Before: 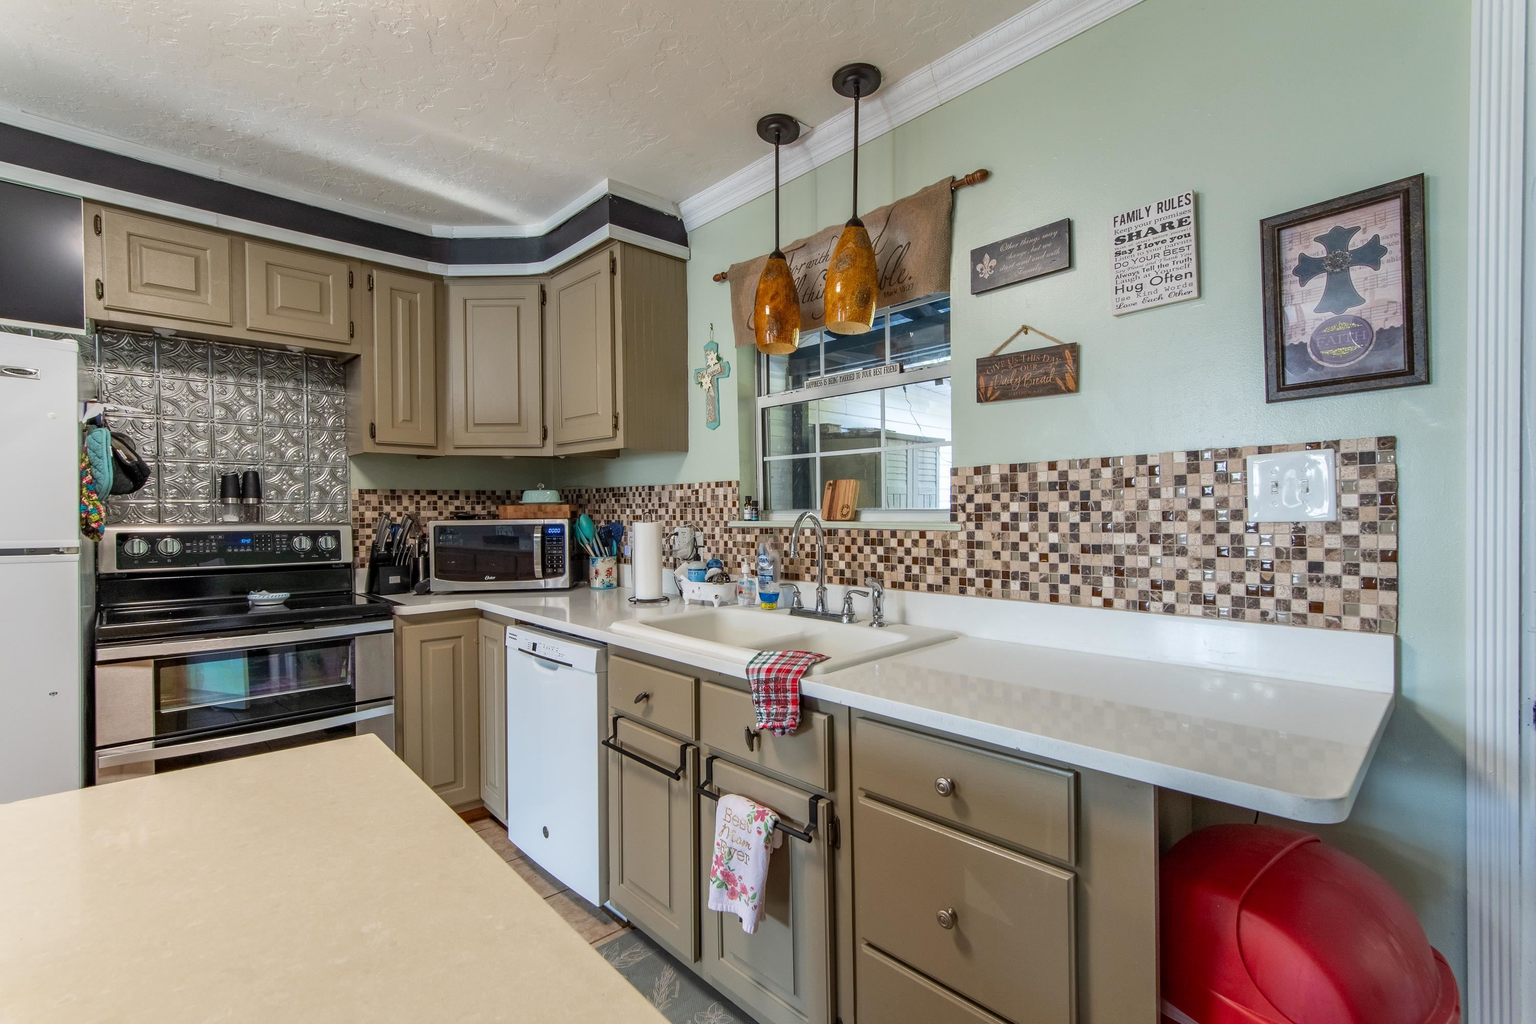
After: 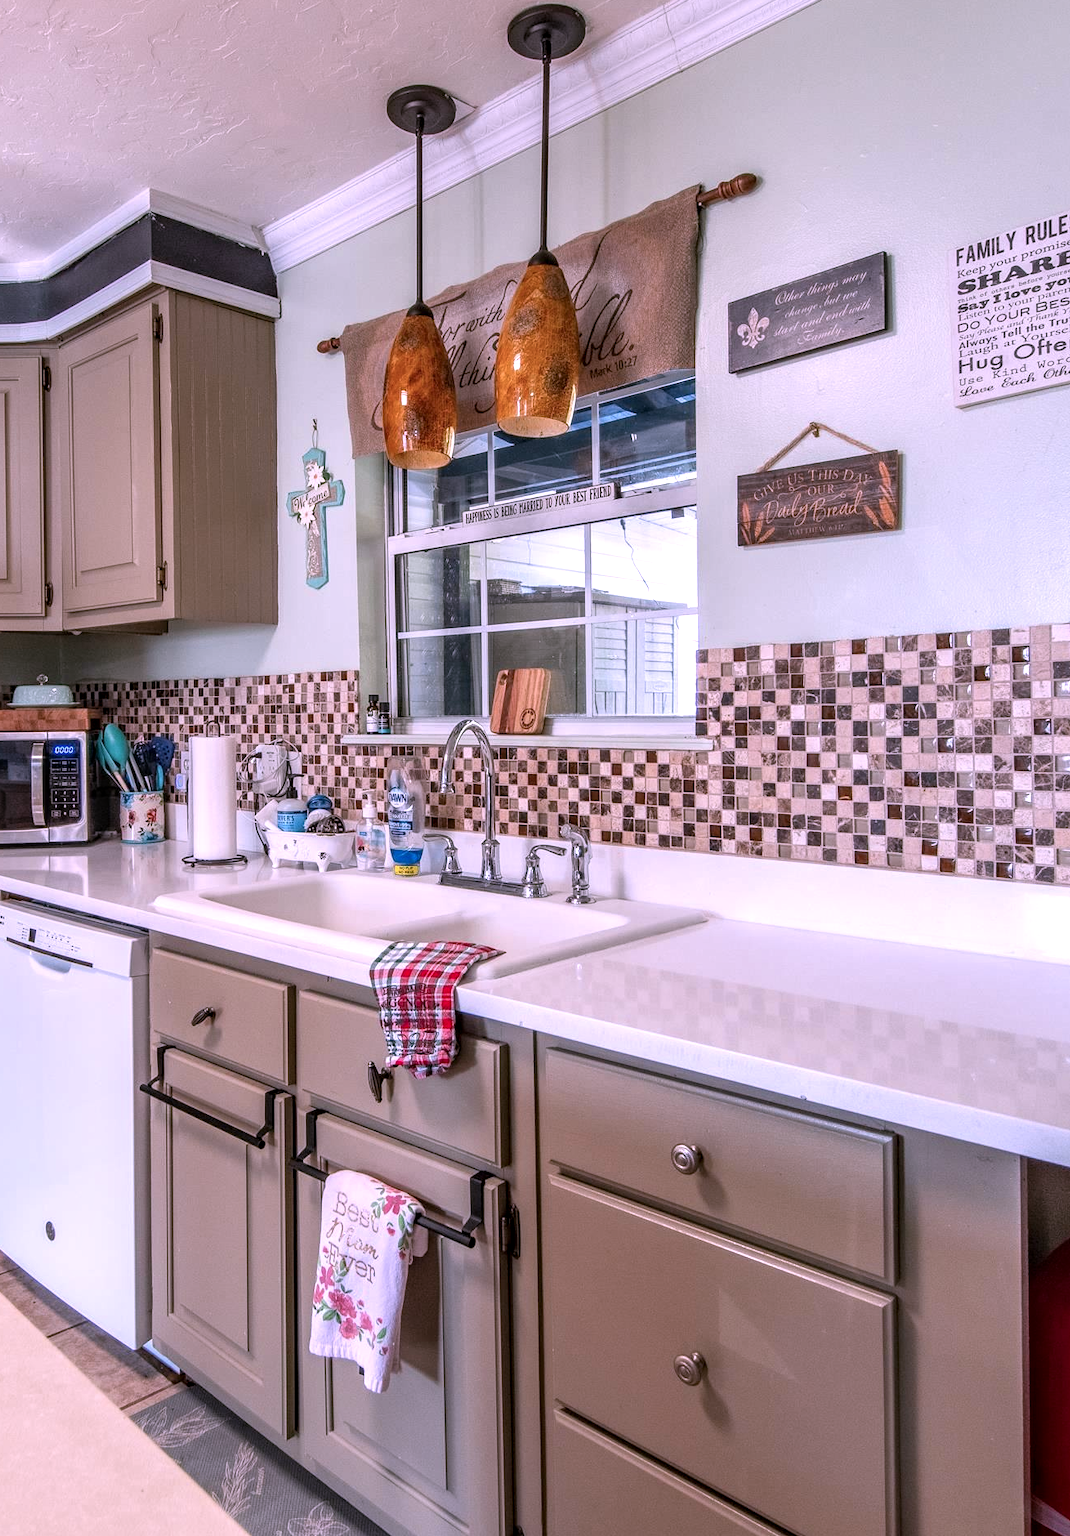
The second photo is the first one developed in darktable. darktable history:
tone equalizer: -8 EV -0.403 EV, -7 EV -0.389 EV, -6 EV -0.324 EV, -5 EV -0.228 EV, -3 EV 0.253 EV, -2 EV 0.314 EV, -1 EV 0.382 EV, +0 EV 0.387 EV
crop: left 33.486%, top 5.939%, right 22.827%
local contrast: on, module defaults
color correction: highlights a* 15.82, highlights b* -20.51
